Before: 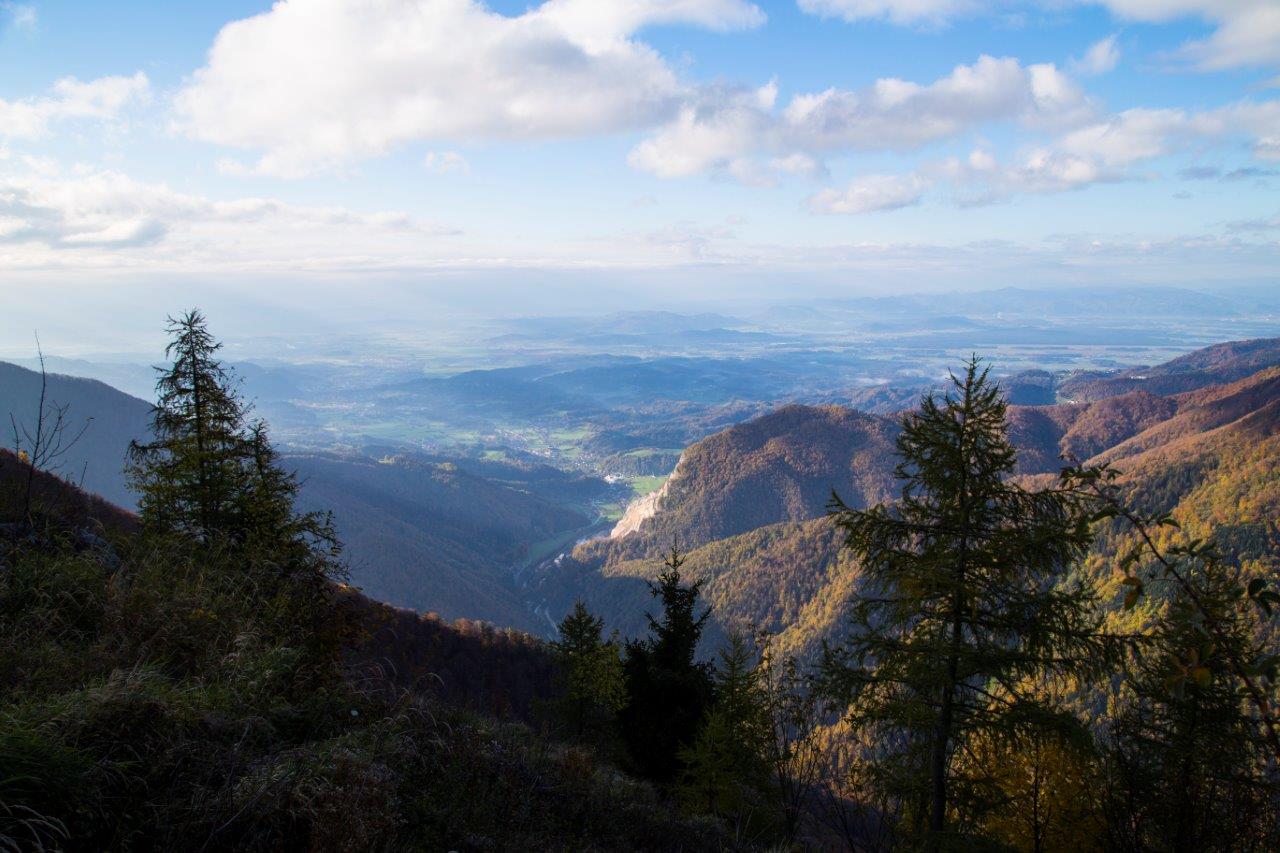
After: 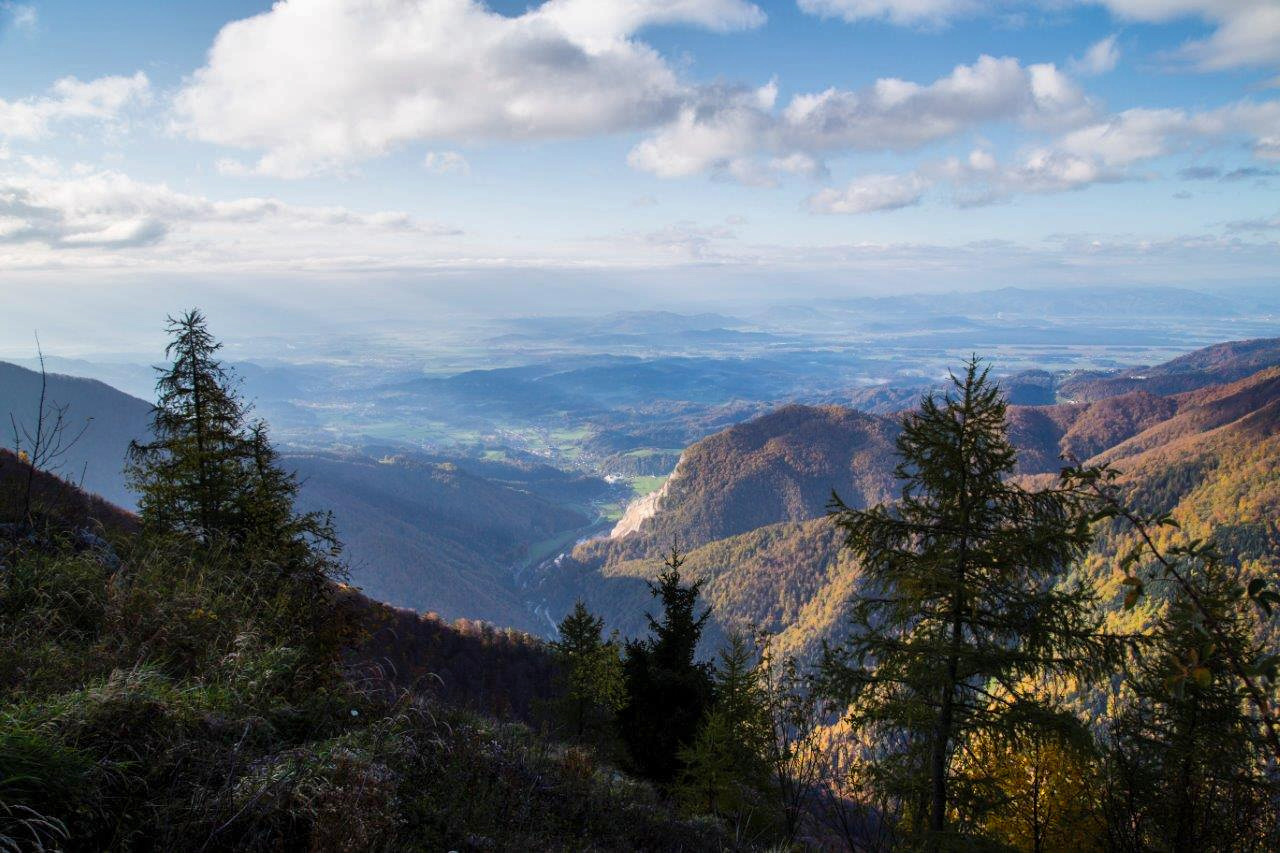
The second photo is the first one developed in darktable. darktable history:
shadows and highlights: highlights color adjustment 0.278%, low approximation 0.01, soften with gaussian
